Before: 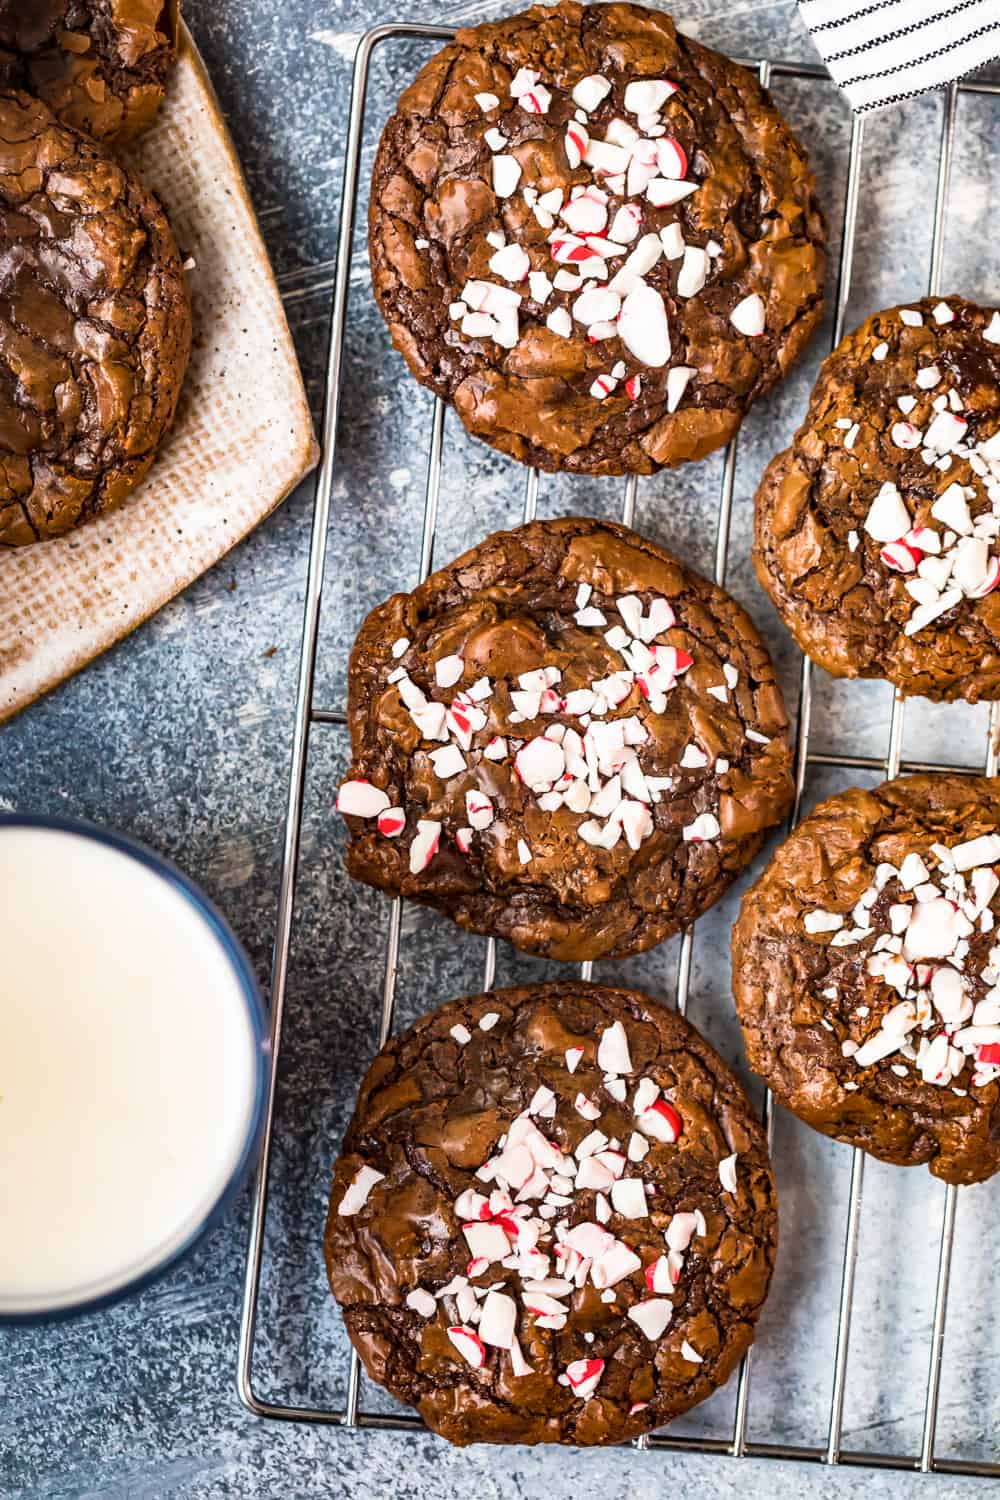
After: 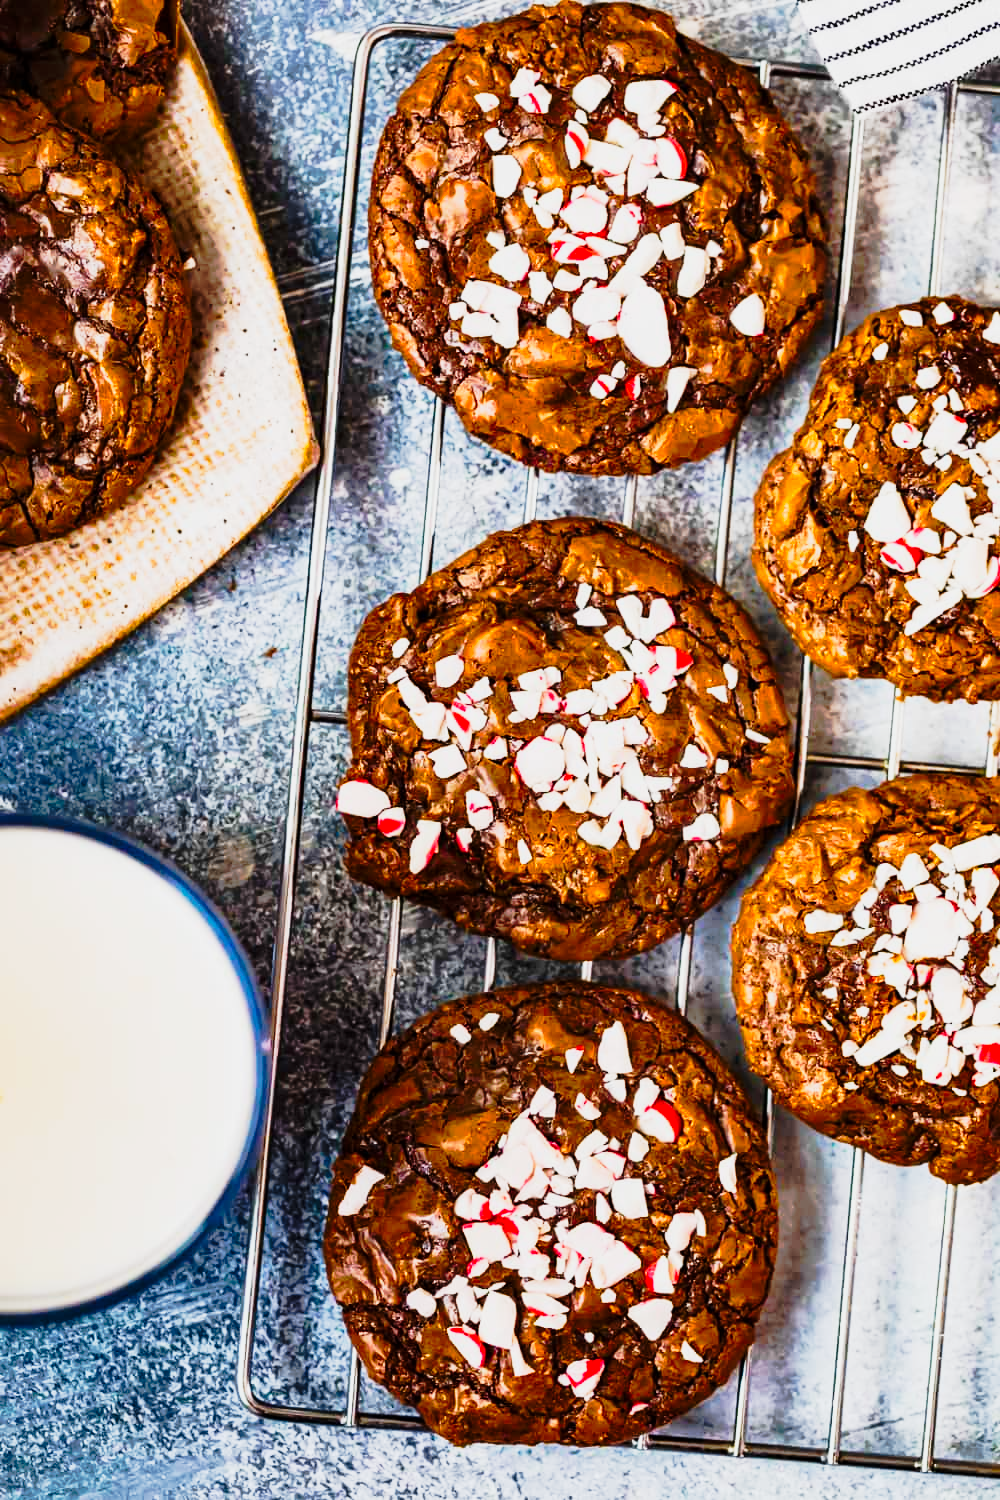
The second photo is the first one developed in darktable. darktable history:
color balance rgb: linear chroma grading › global chroma 8.996%, perceptual saturation grading › global saturation 17.931%, global vibrance 20%
tone curve: curves: ch0 [(0, 0) (0.081, 0.044) (0.192, 0.125) (0.283, 0.238) (0.416, 0.449) (0.495, 0.524) (0.661, 0.756) (0.788, 0.87) (1, 0.951)]; ch1 [(0, 0) (0.161, 0.092) (0.35, 0.33) (0.392, 0.392) (0.427, 0.426) (0.479, 0.472) (0.505, 0.497) (0.521, 0.524) (0.567, 0.56) (0.583, 0.592) (0.625, 0.627) (0.678, 0.733) (1, 1)]; ch2 [(0, 0) (0.346, 0.362) (0.404, 0.427) (0.502, 0.499) (0.531, 0.523) (0.544, 0.561) (0.58, 0.59) (0.629, 0.642) (0.717, 0.678) (1, 1)], preserve colors none
